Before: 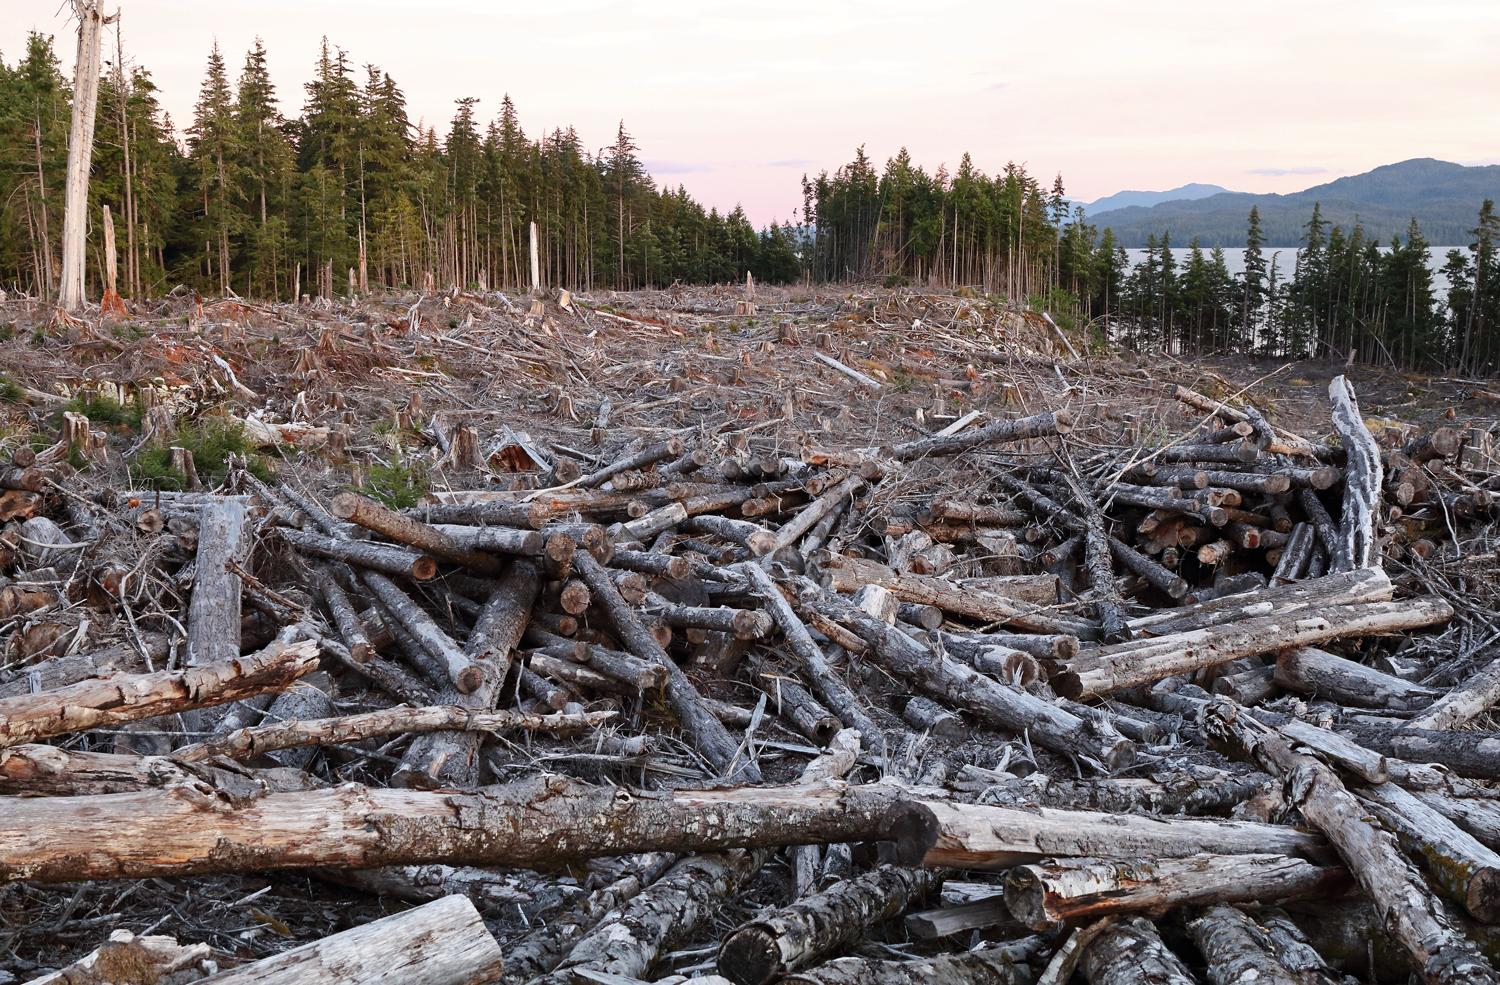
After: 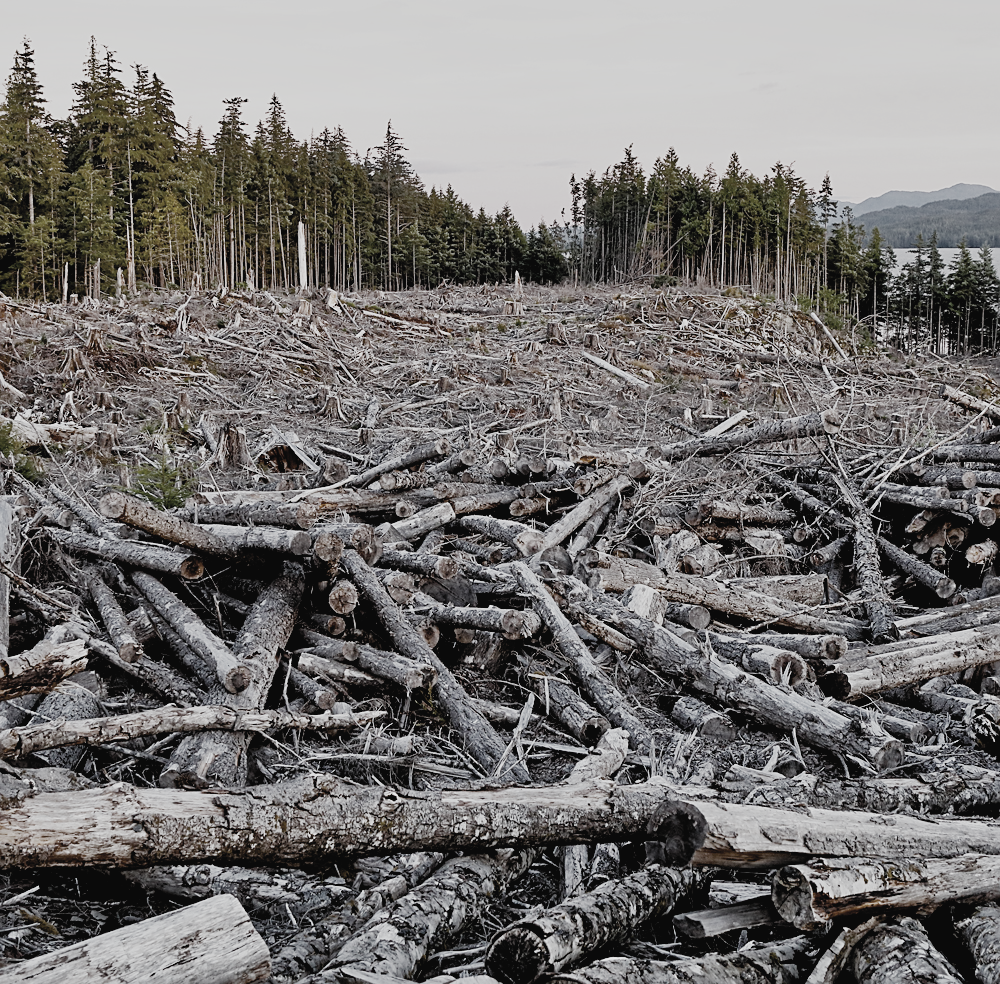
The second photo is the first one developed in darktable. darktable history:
tone equalizer: -7 EV 0.152 EV, -6 EV 0.587 EV, -5 EV 1.15 EV, -4 EV 1.32 EV, -3 EV 1.16 EV, -2 EV 0.6 EV, -1 EV 0.146 EV
shadows and highlights: shadows 29.51, highlights -30.29, low approximation 0.01, soften with gaussian
sharpen: on, module defaults
crop and rotate: left 15.571%, right 17.709%
color balance rgb: global offset › luminance -1.447%, perceptual saturation grading › global saturation 25.494%, saturation formula JzAzBz (2021)
filmic rgb: black relative exposure -5.1 EV, white relative exposure 3.96 EV, hardness 2.89, contrast 1.297, highlights saturation mix -31.48%, preserve chrominance no, color science v5 (2021), contrast in shadows safe, contrast in highlights safe
contrast brightness saturation: contrast -0.053, saturation -0.411
